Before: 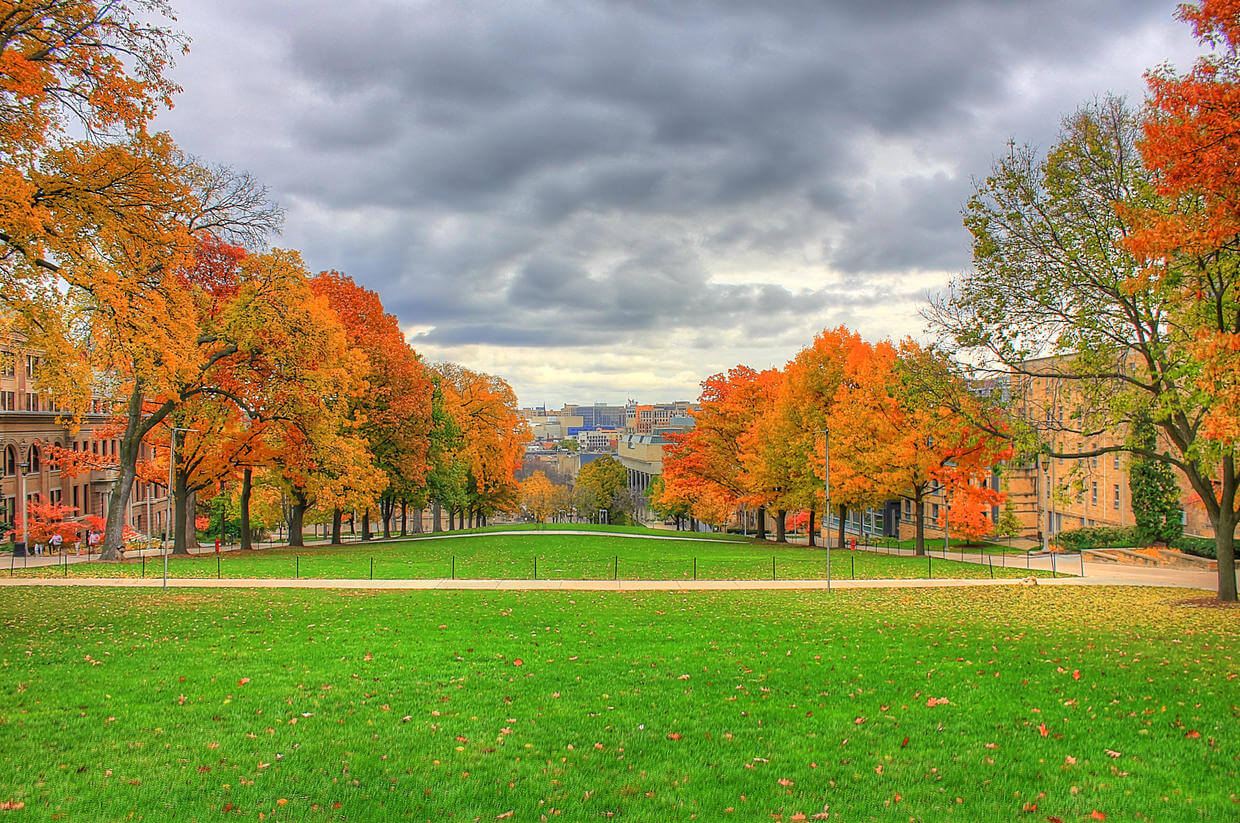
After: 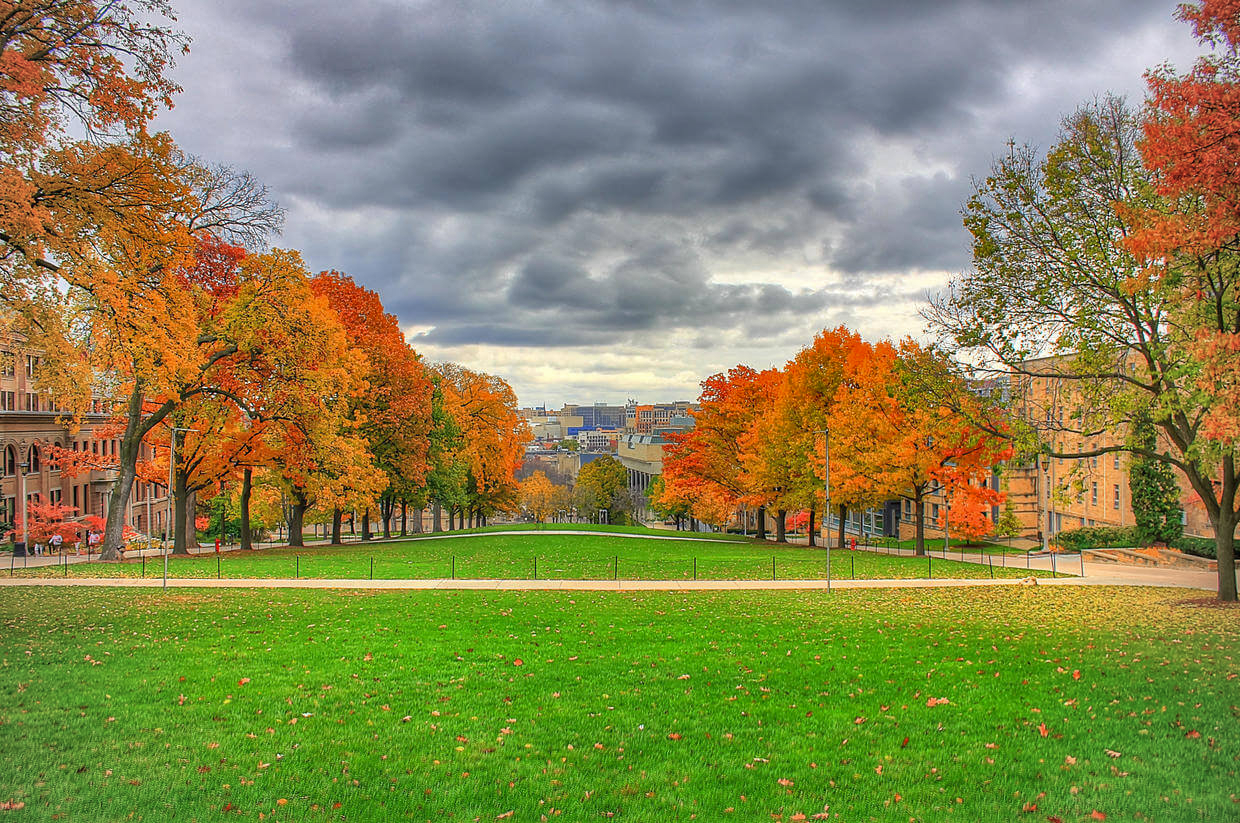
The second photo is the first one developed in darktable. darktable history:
vignetting: brightness -0.186, saturation -0.311
shadows and highlights: radius 106.21, shadows 41.41, highlights -72.2, low approximation 0.01, soften with gaussian
